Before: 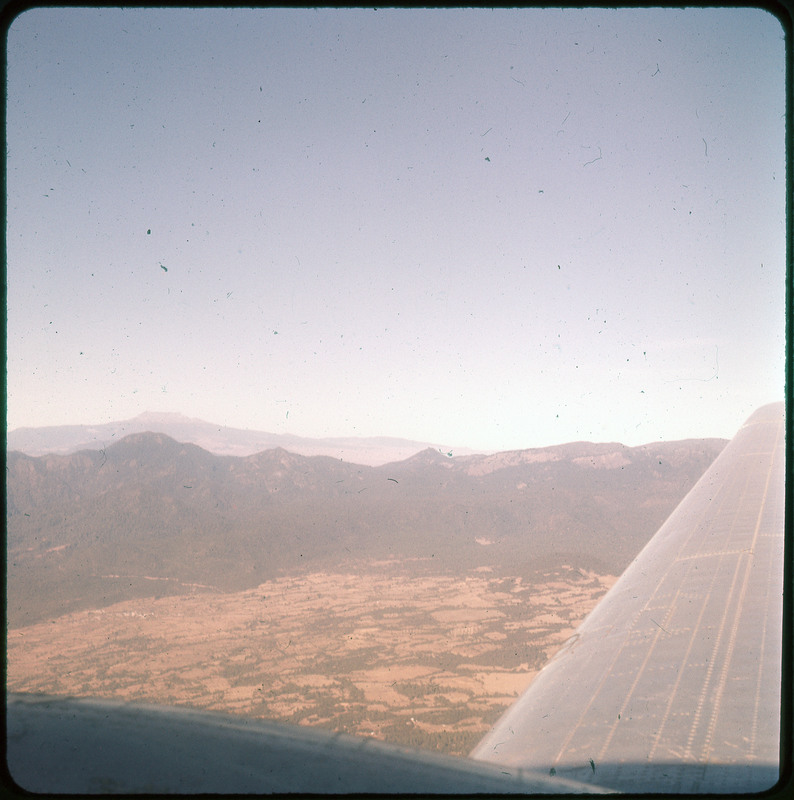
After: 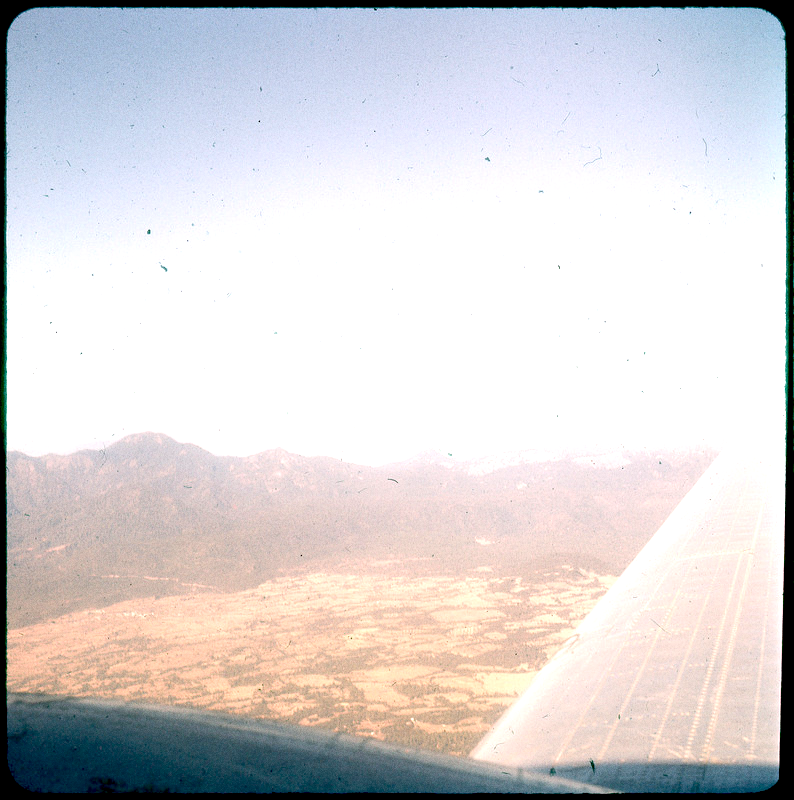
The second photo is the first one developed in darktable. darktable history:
grain: on, module defaults
exposure: black level correction 0.035, exposure 0.9 EV, compensate highlight preservation false
